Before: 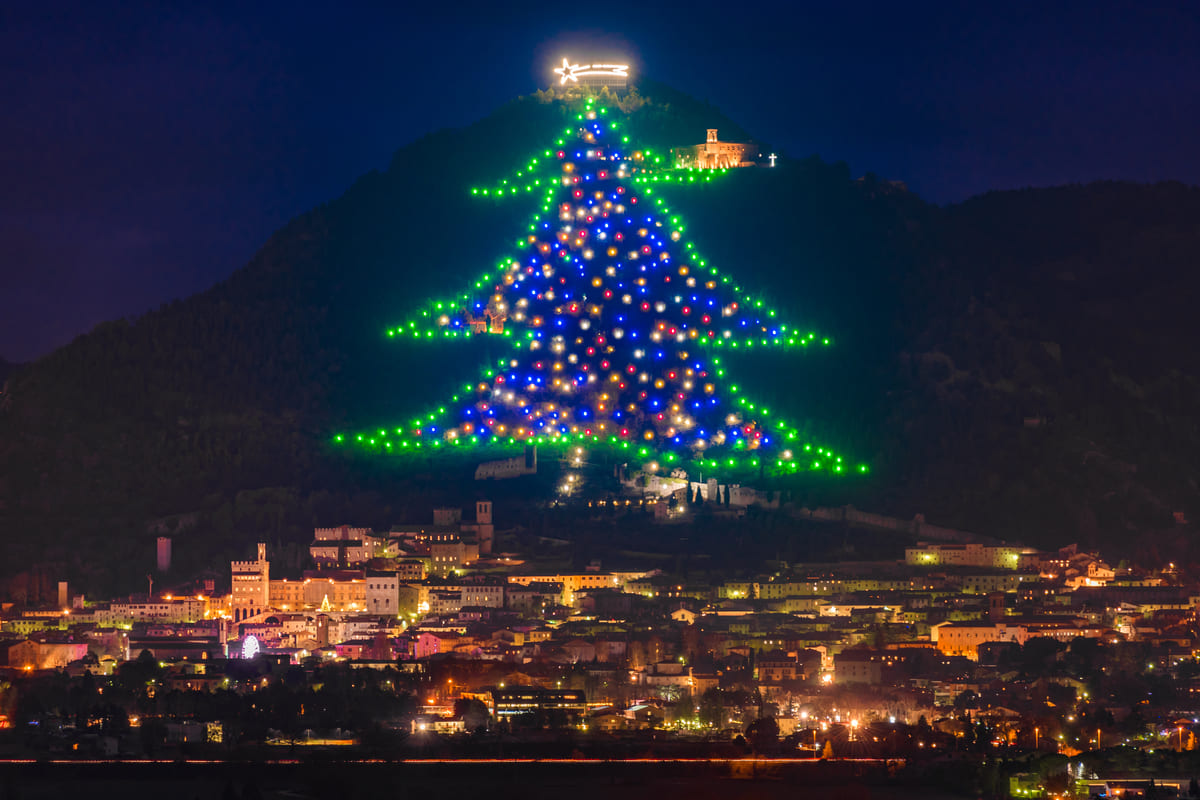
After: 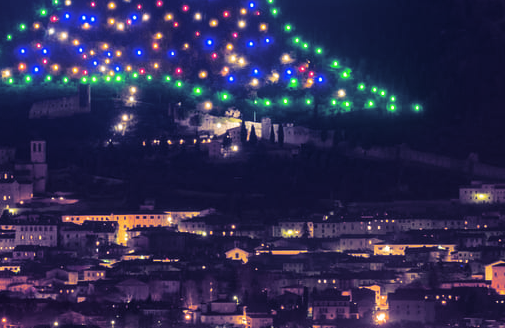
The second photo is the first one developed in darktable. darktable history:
crop: left 37.221%, top 45.169%, right 20.63%, bottom 13.777%
split-toning: shadows › hue 242.67°, shadows › saturation 0.733, highlights › hue 45.33°, highlights › saturation 0.667, balance -53.304, compress 21.15%
